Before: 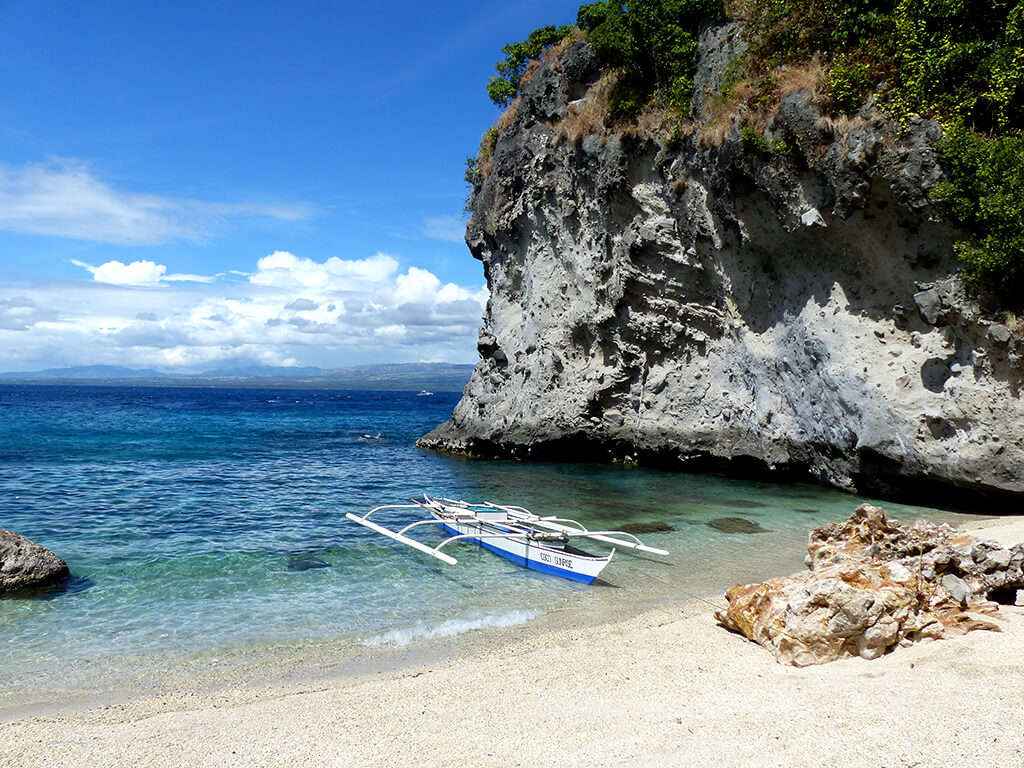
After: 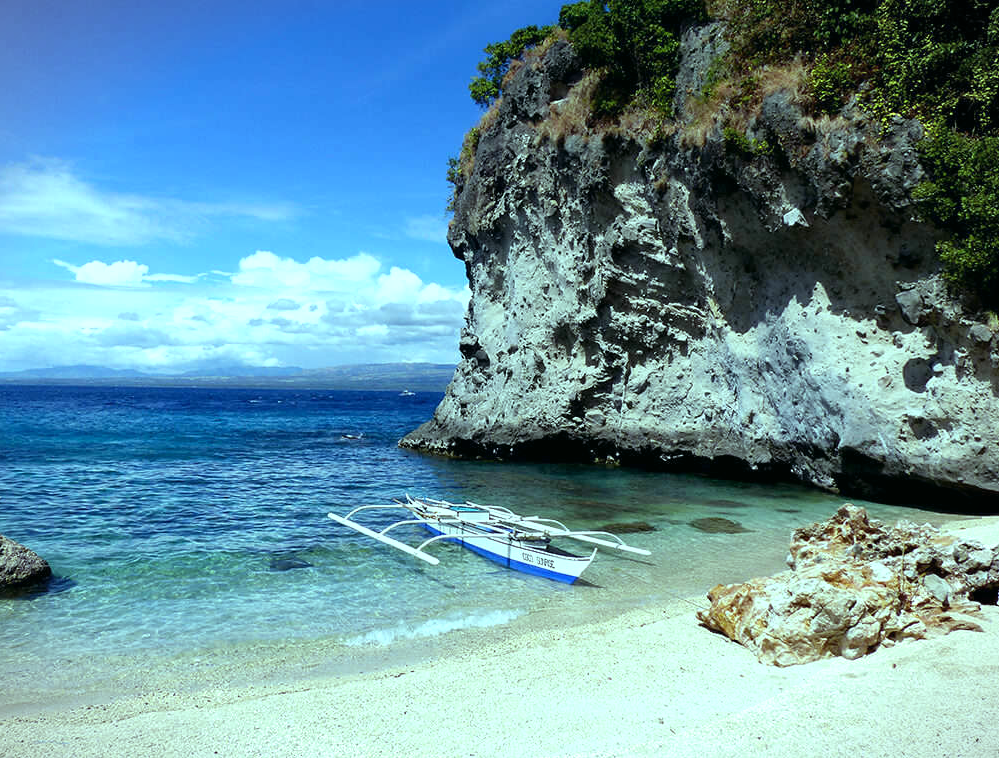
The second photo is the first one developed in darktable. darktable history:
crop and rotate: left 1.774%, right 0.633%, bottom 1.28%
color balance: mode lift, gamma, gain (sRGB), lift [0.997, 0.979, 1.021, 1.011], gamma [1, 1.084, 0.916, 0.998], gain [1, 0.87, 1.13, 1.101], contrast 4.55%, contrast fulcrum 38.24%, output saturation 104.09%
vignetting: fall-off start 100%, fall-off radius 64.94%, automatic ratio true, unbound false
